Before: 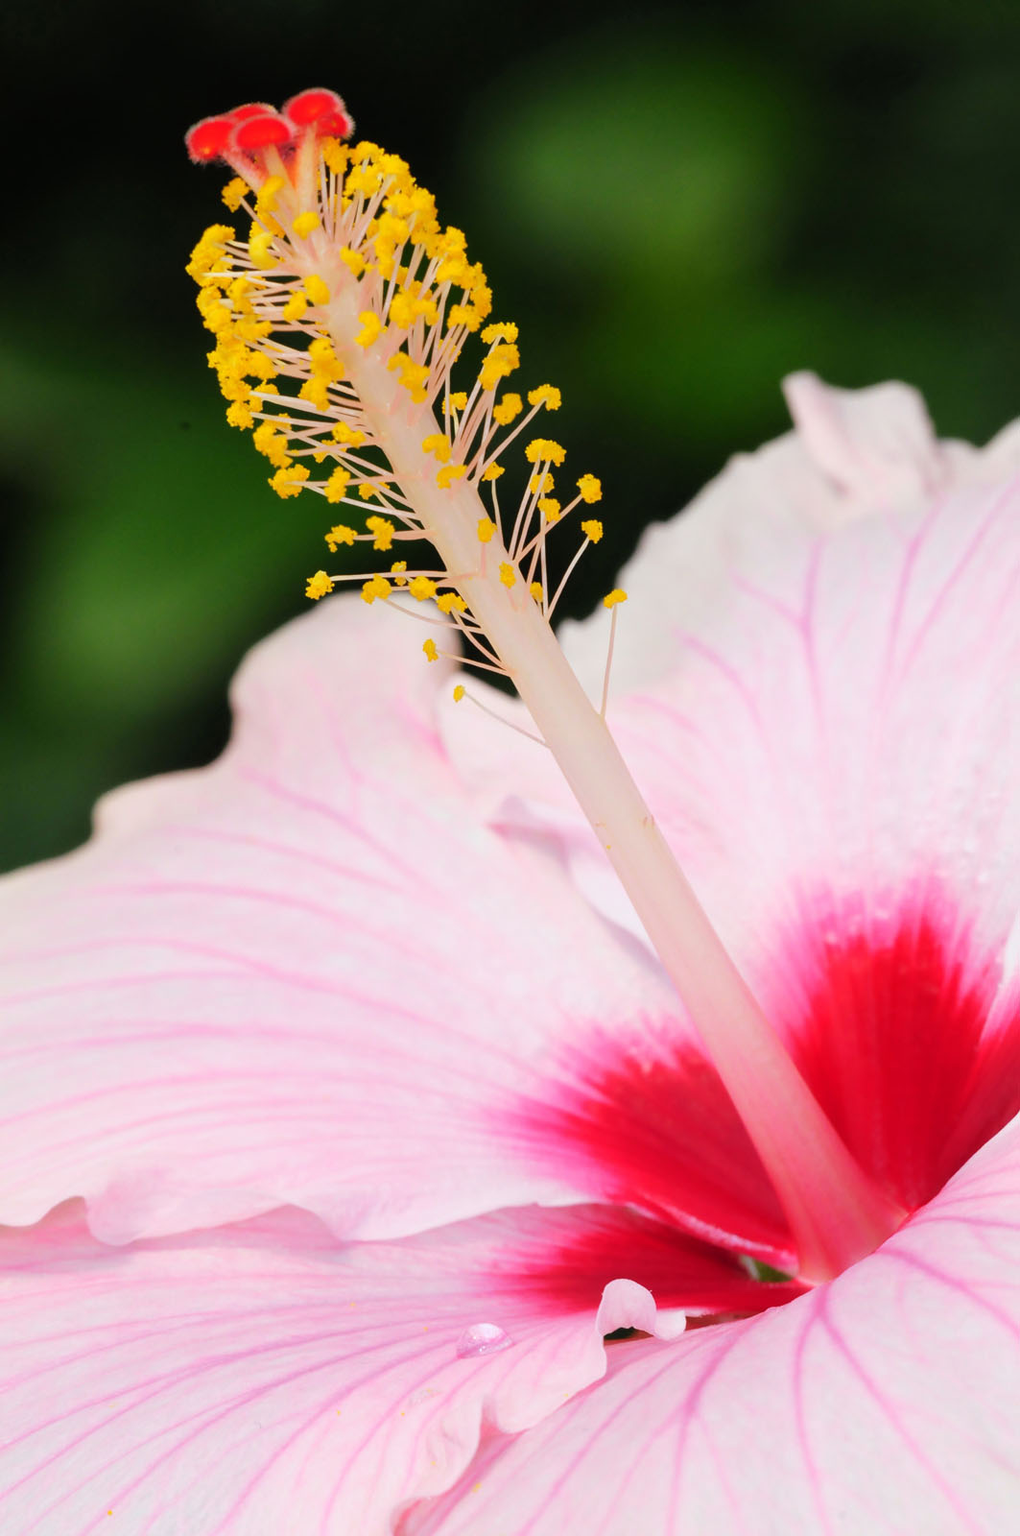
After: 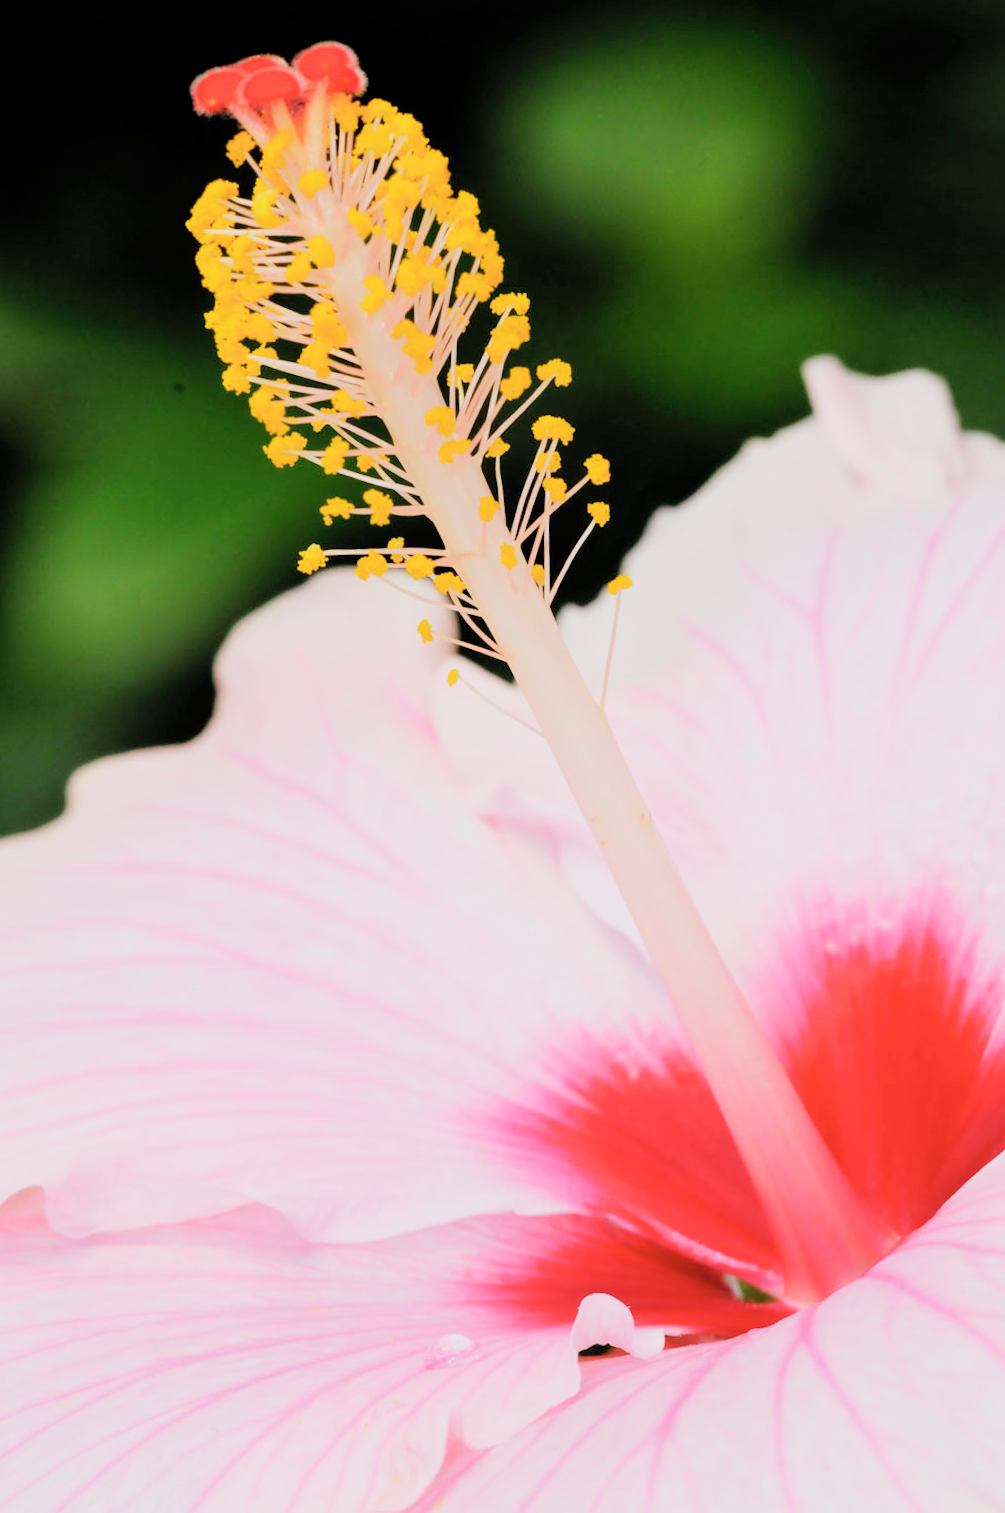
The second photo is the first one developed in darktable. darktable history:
exposure: black level correction 0, exposure 0.698 EV, compensate highlight preservation false
filmic rgb: black relative exposure -7.65 EV, white relative exposure 4.56 EV, threshold 5.99 EV, hardness 3.61, iterations of high-quality reconstruction 0, enable highlight reconstruction true
crop and rotate: angle -2.2°
contrast brightness saturation: contrast 0.052, brightness 0.07, saturation 0.011
